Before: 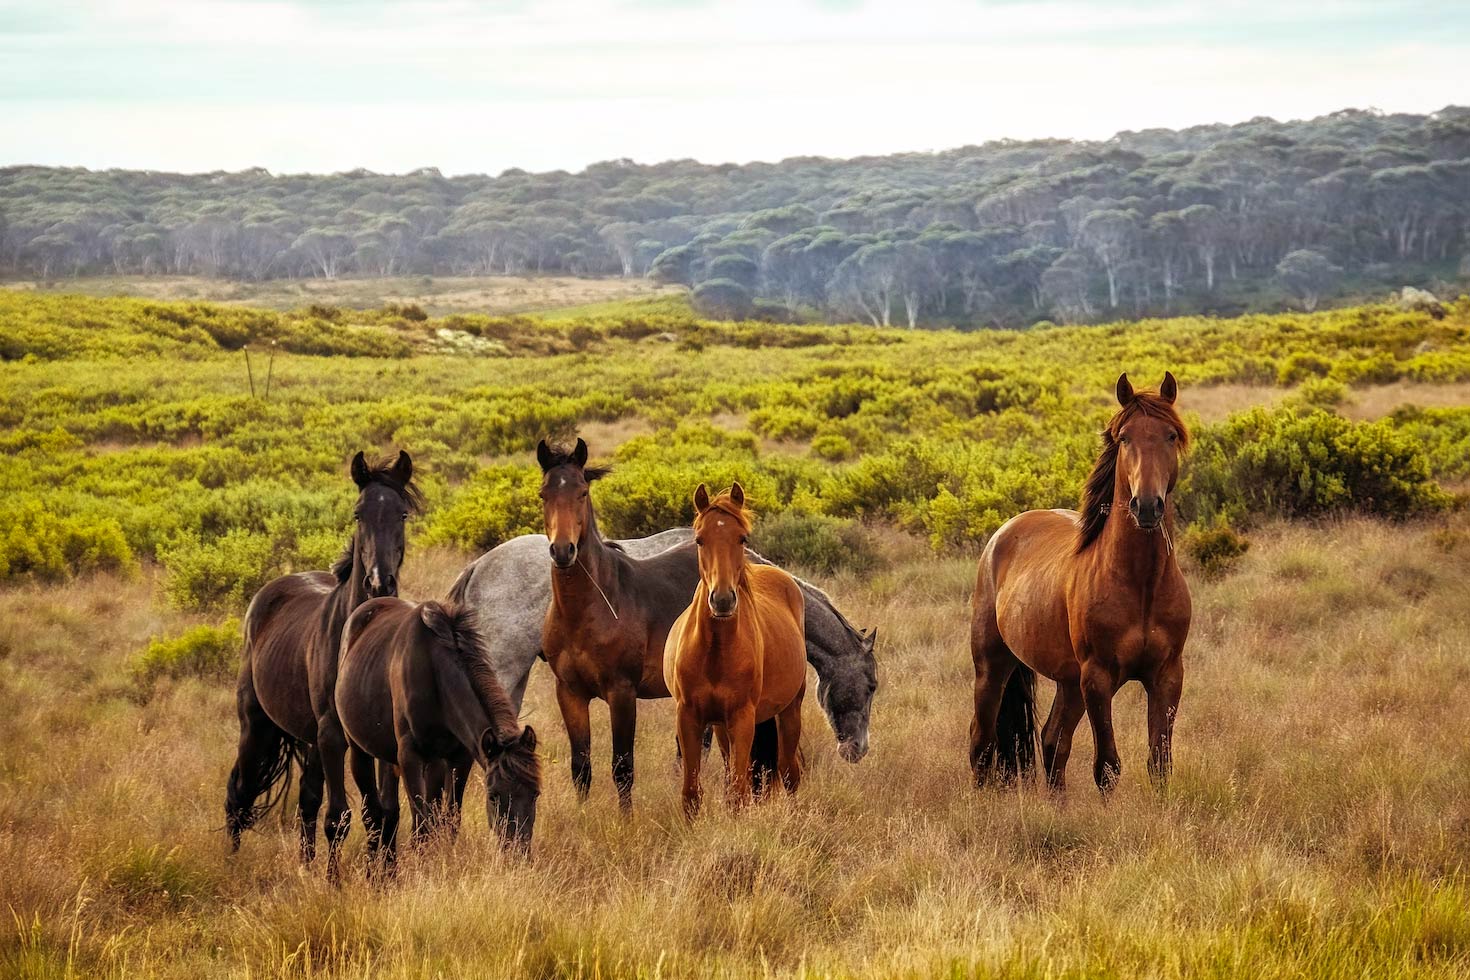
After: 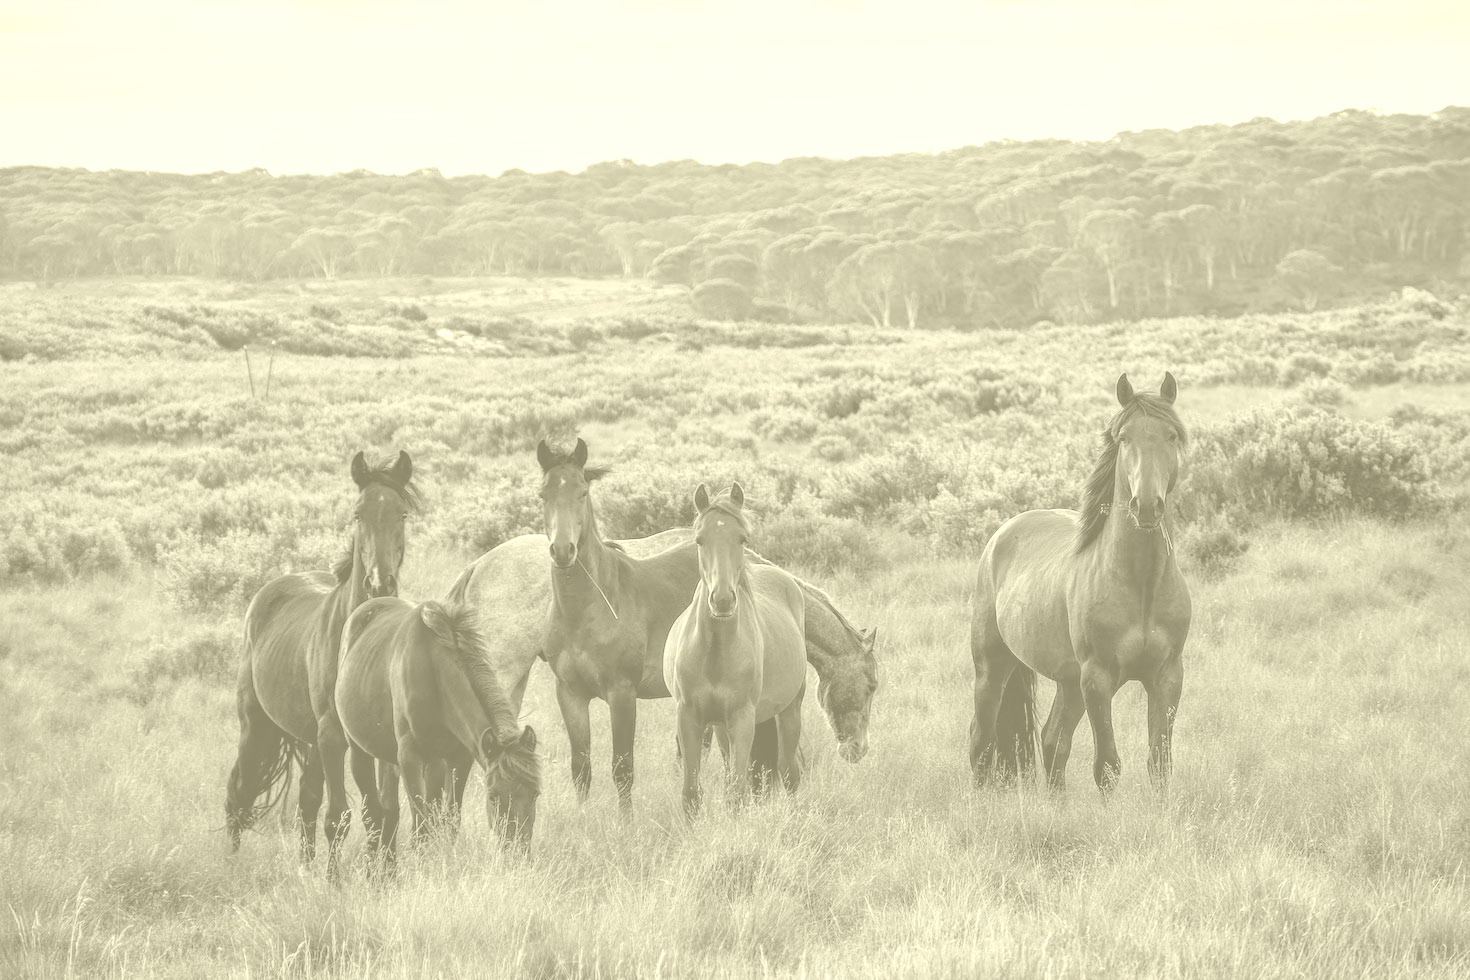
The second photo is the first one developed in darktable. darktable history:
colorize: hue 43.2°, saturation 40%, version 1
local contrast: highlights 100%, shadows 100%, detail 120%, midtone range 0.2
color correction: saturation 0.3
shadows and highlights: shadows 37.27, highlights -28.18, soften with gaussian
